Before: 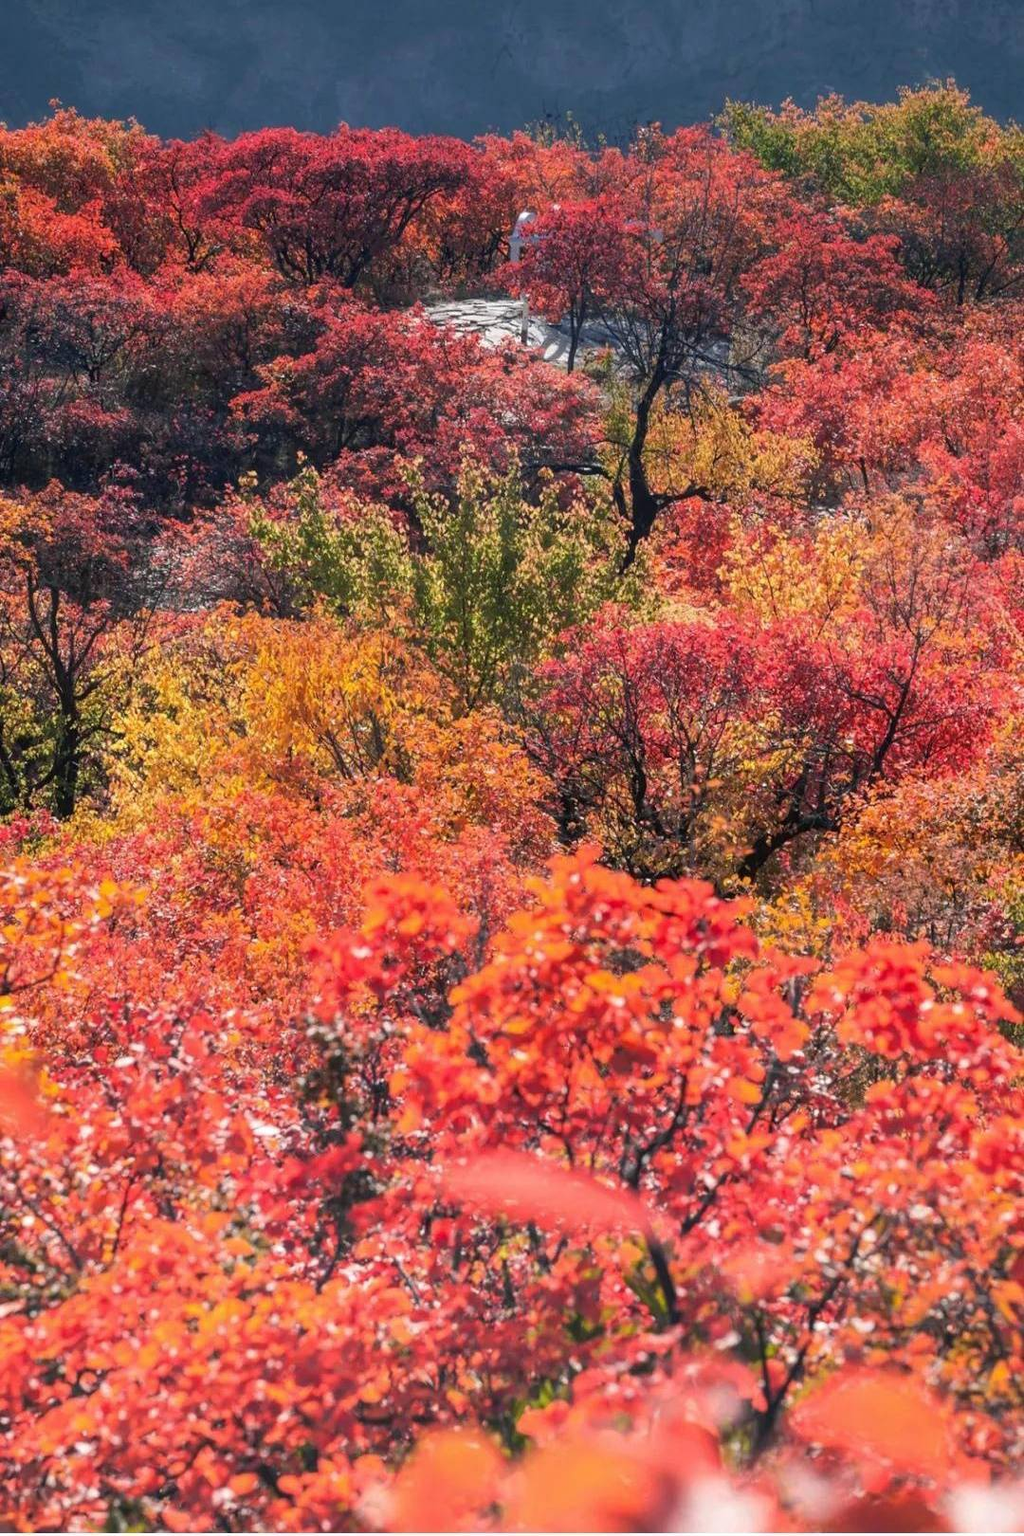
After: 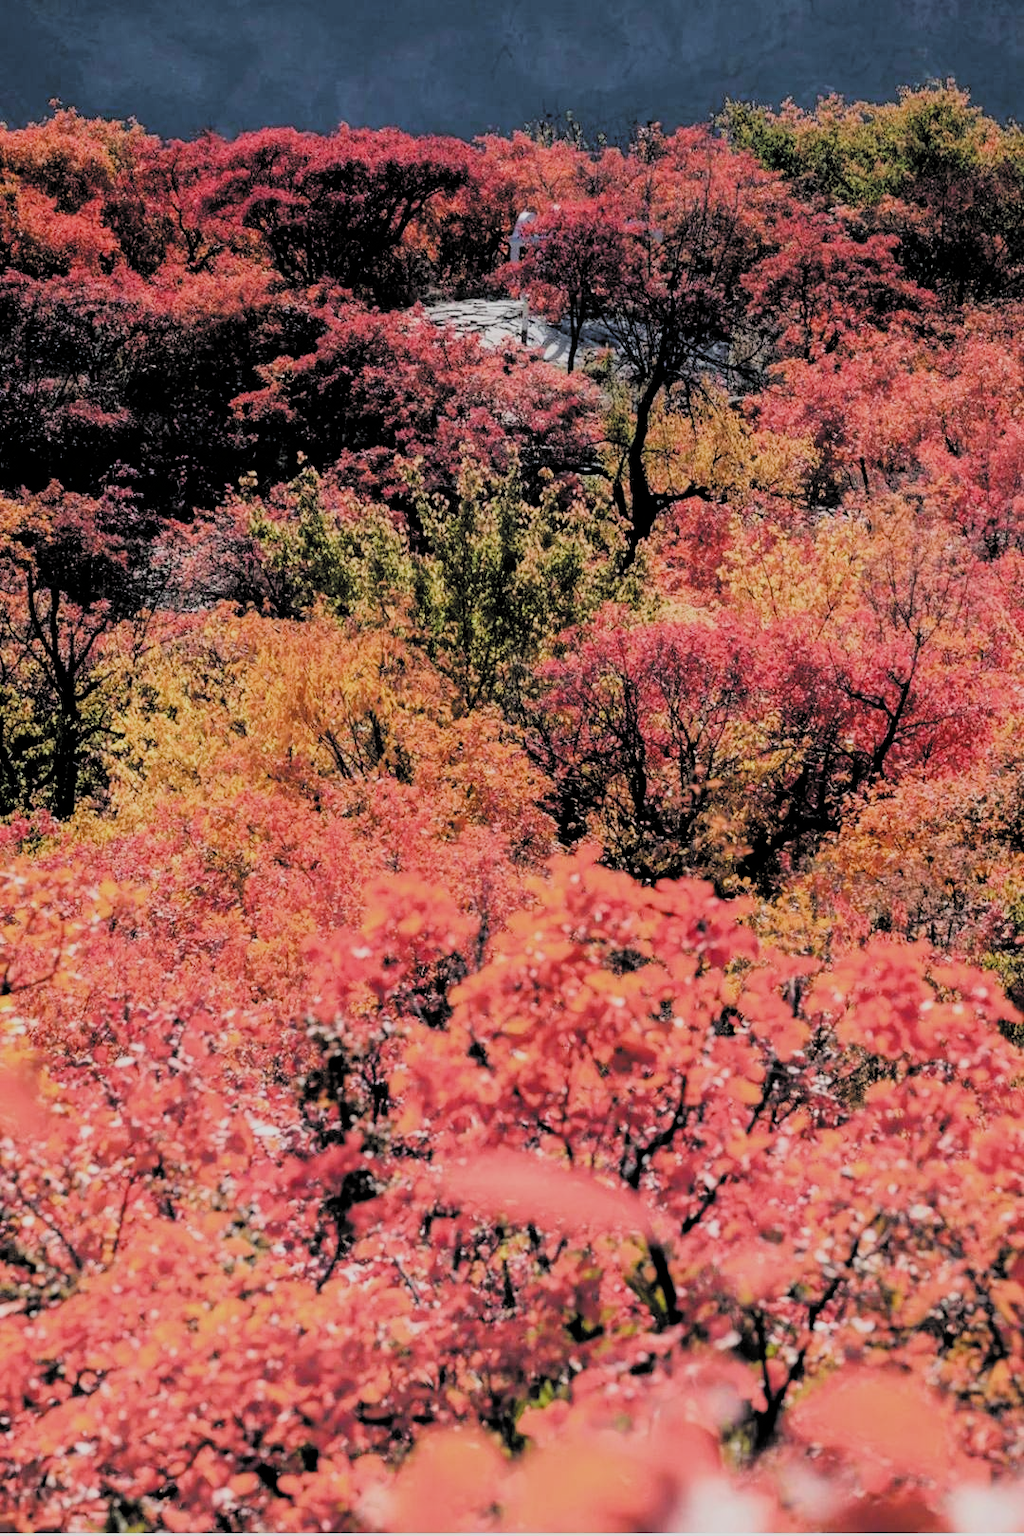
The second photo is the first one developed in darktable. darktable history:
filmic rgb: black relative exposure -2.77 EV, white relative exposure 4.56 EV, hardness 1.72, contrast 1.267, color science v4 (2020), iterations of high-quality reconstruction 0
